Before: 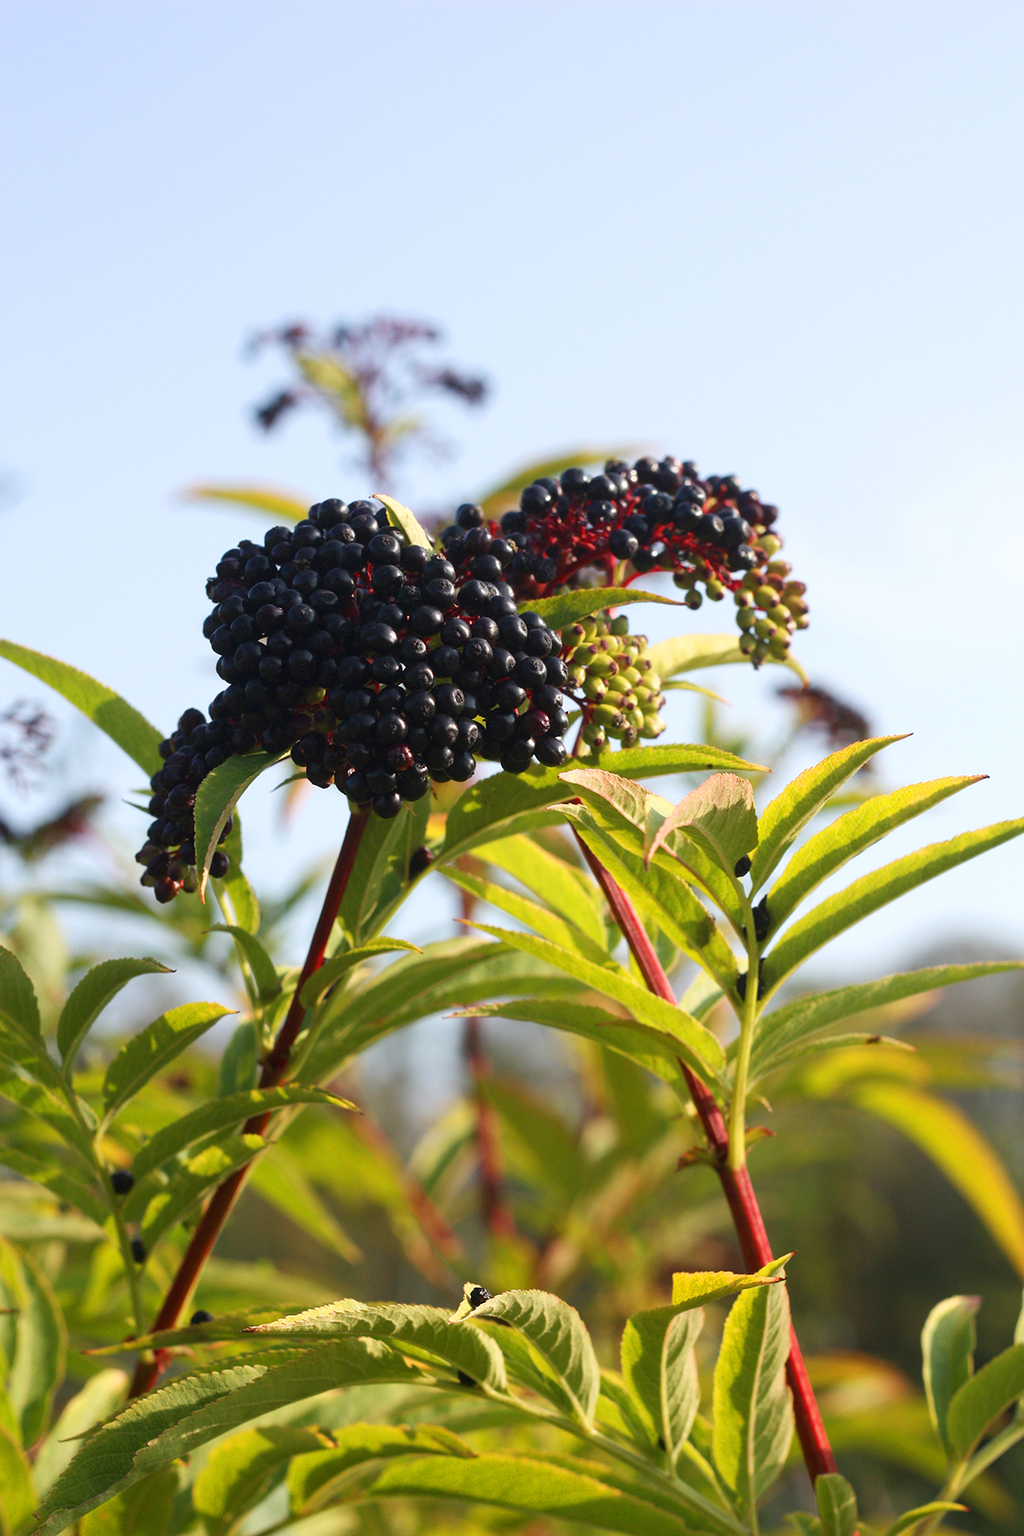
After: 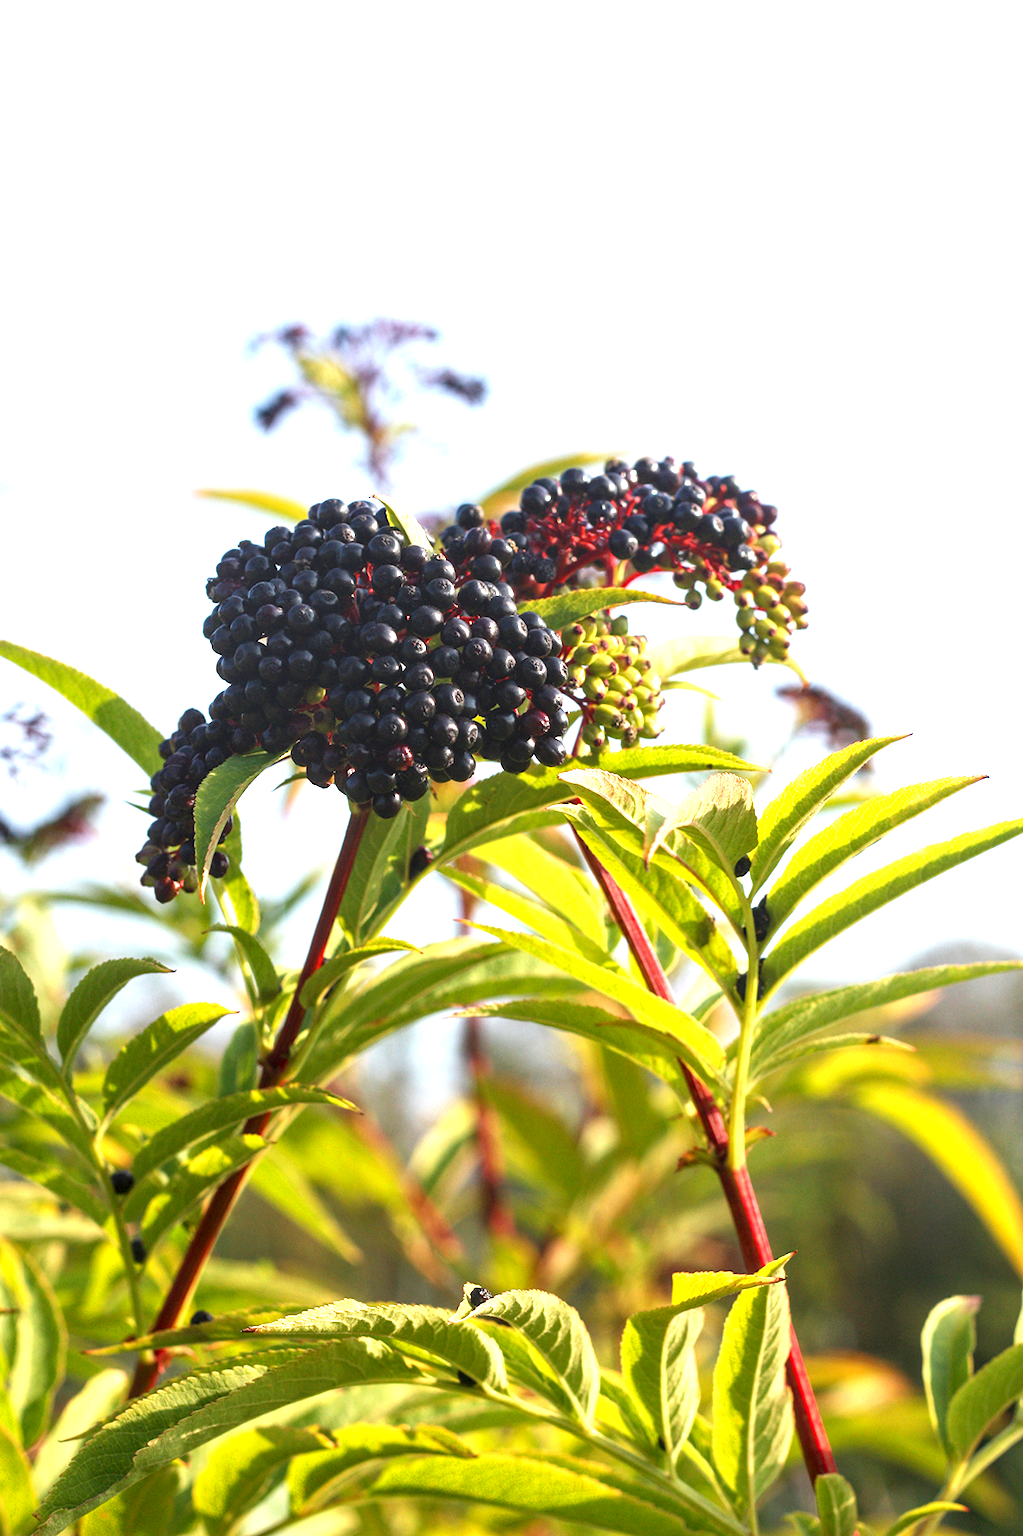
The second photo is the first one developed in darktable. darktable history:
local contrast: on, module defaults
levels: levels [0, 0.394, 0.787]
